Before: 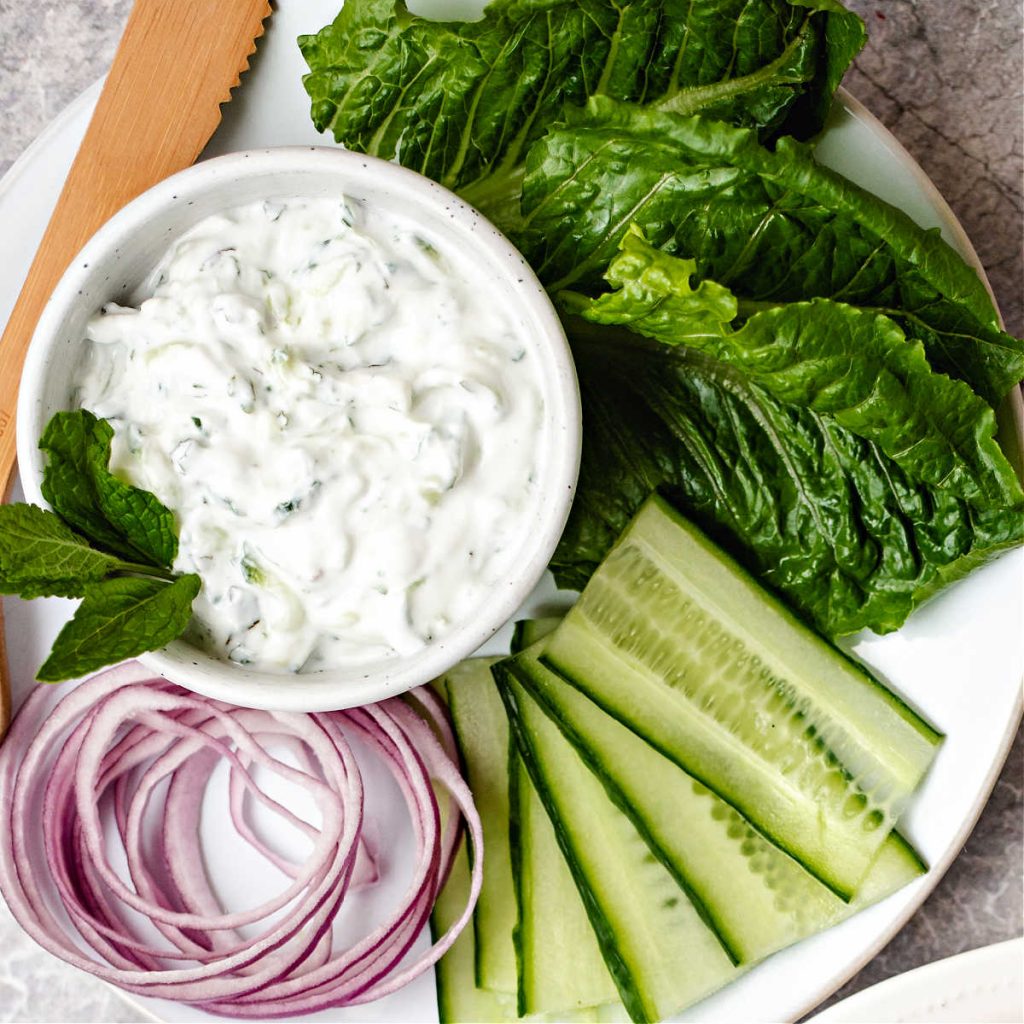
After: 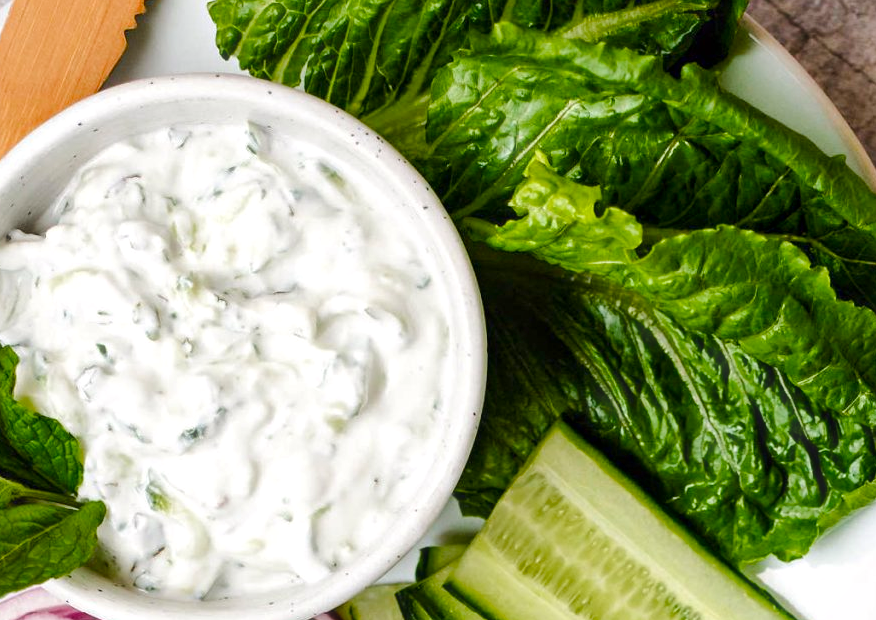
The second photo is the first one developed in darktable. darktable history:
color balance rgb: highlights gain › chroma 0.179%, highlights gain › hue 331.84°, perceptual saturation grading › global saturation 20%, perceptual saturation grading › highlights -24.866%, perceptual saturation grading › shadows 25.215%, perceptual brilliance grading › mid-tones 9.313%, perceptual brilliance grading › shadows 15.553%, global vibrance 20%
crop and rotate: left 9.349%, top 7.145%, right 5.069%, bottom 32.231%
local contrast: mode bilateral grid, contrast 19, coarseness 51, detail 132%, midtone range 0.2
haze removal: strength -0.111, compatibility mode true, adaptive false
